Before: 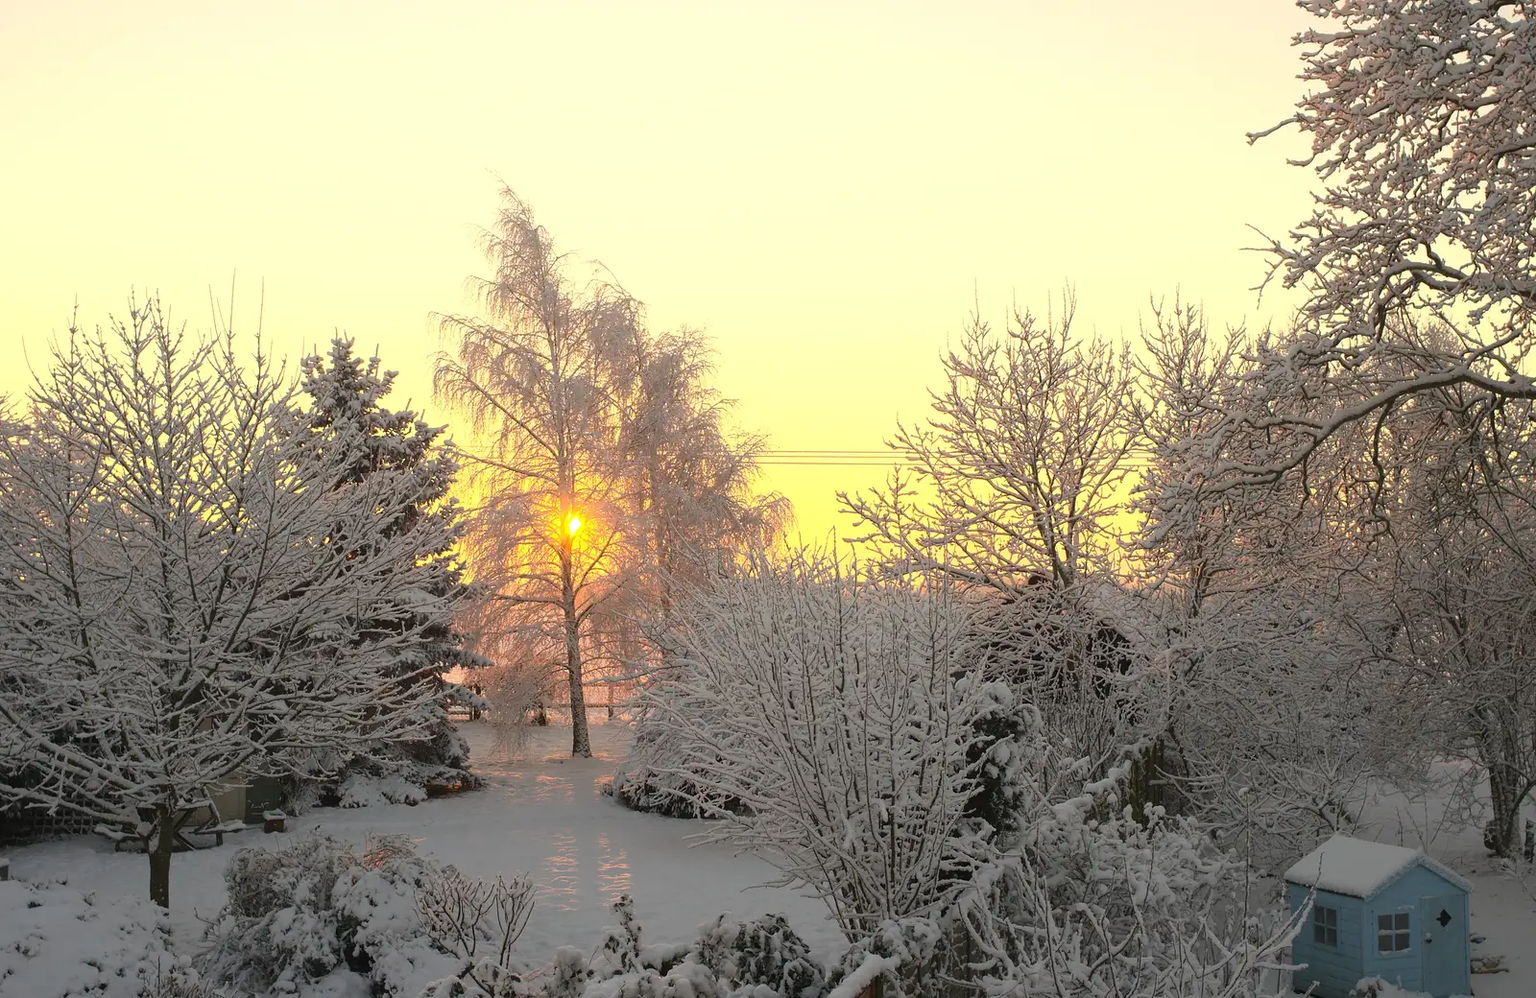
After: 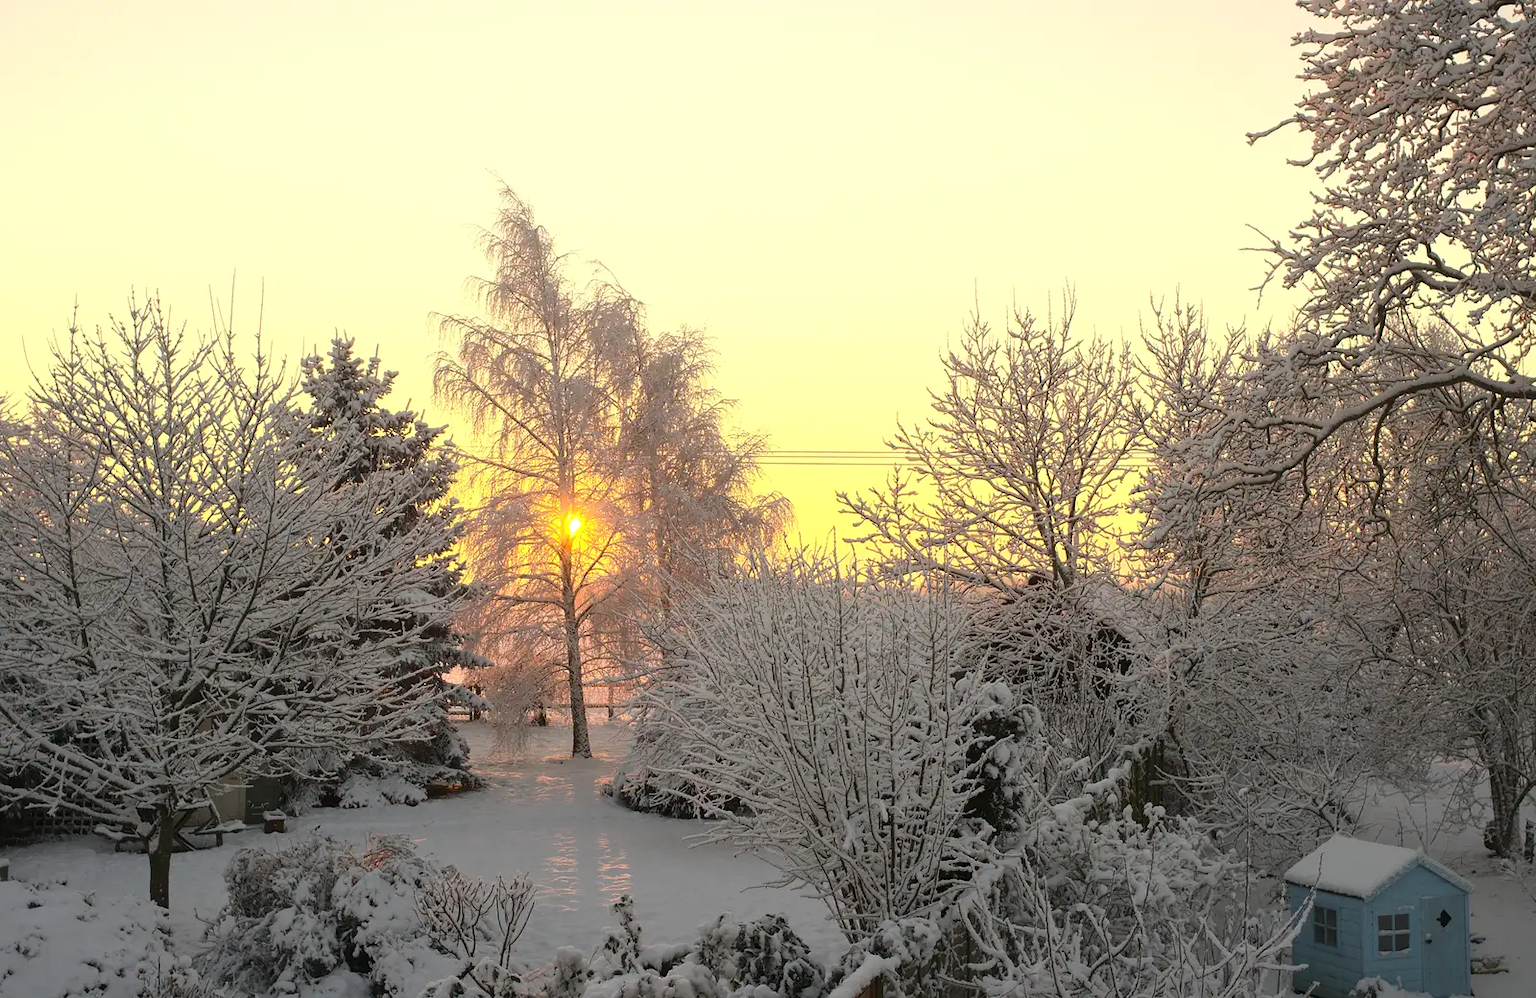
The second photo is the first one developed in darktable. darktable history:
local contrast: mode bilateral grid, contrast 19, coarseness 51, detail 119%, midtone range 0.2
